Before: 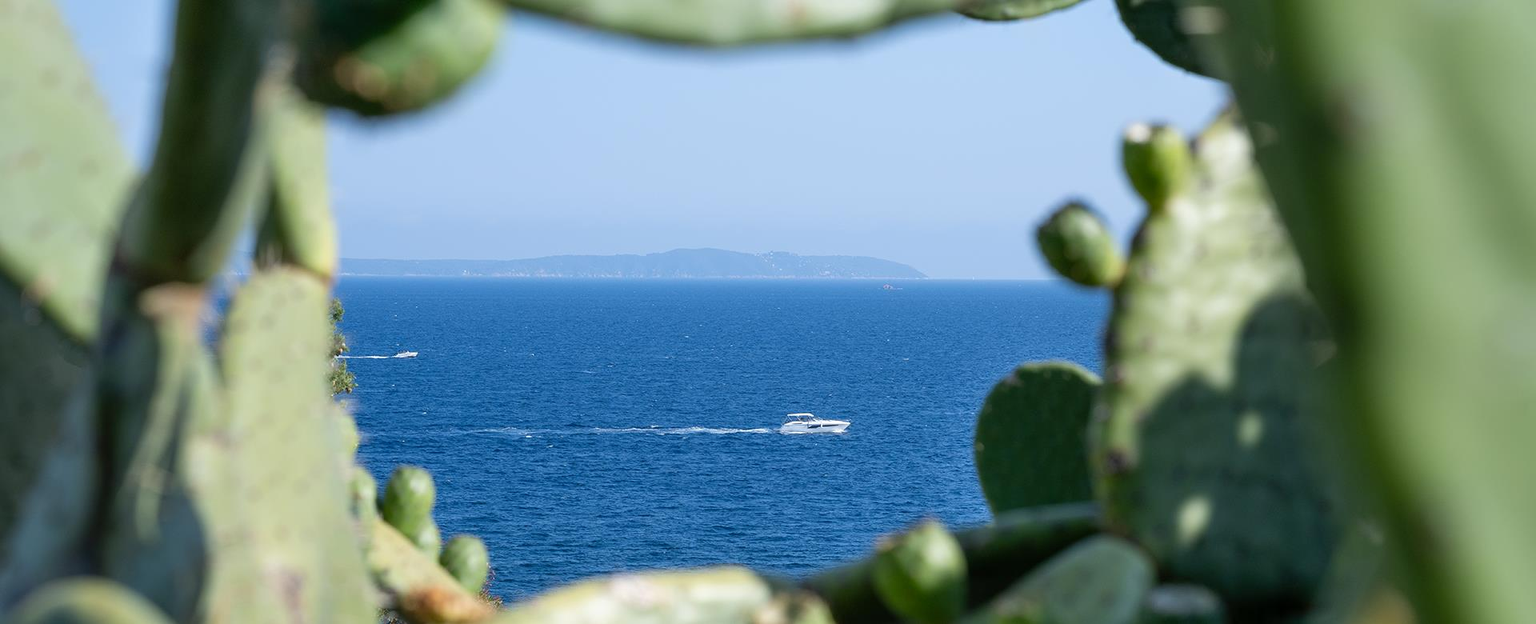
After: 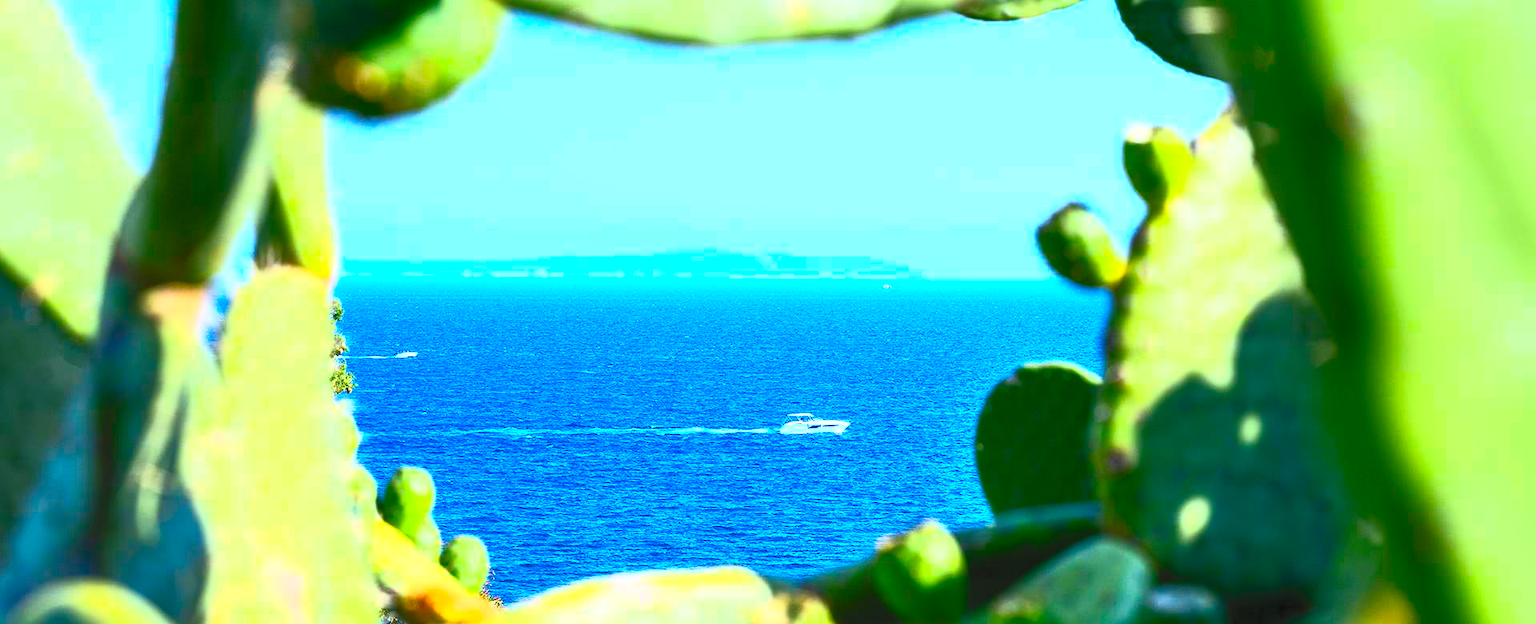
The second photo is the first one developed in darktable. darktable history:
contrast brightness saturation: contrast 0.986, brightness 0.985, saturation 0.983
color balance rgb: linear chroma grading › global chroma -14.988%, perceptual saturation grading › global saturation 38.819%, global vibrance 34.343%
